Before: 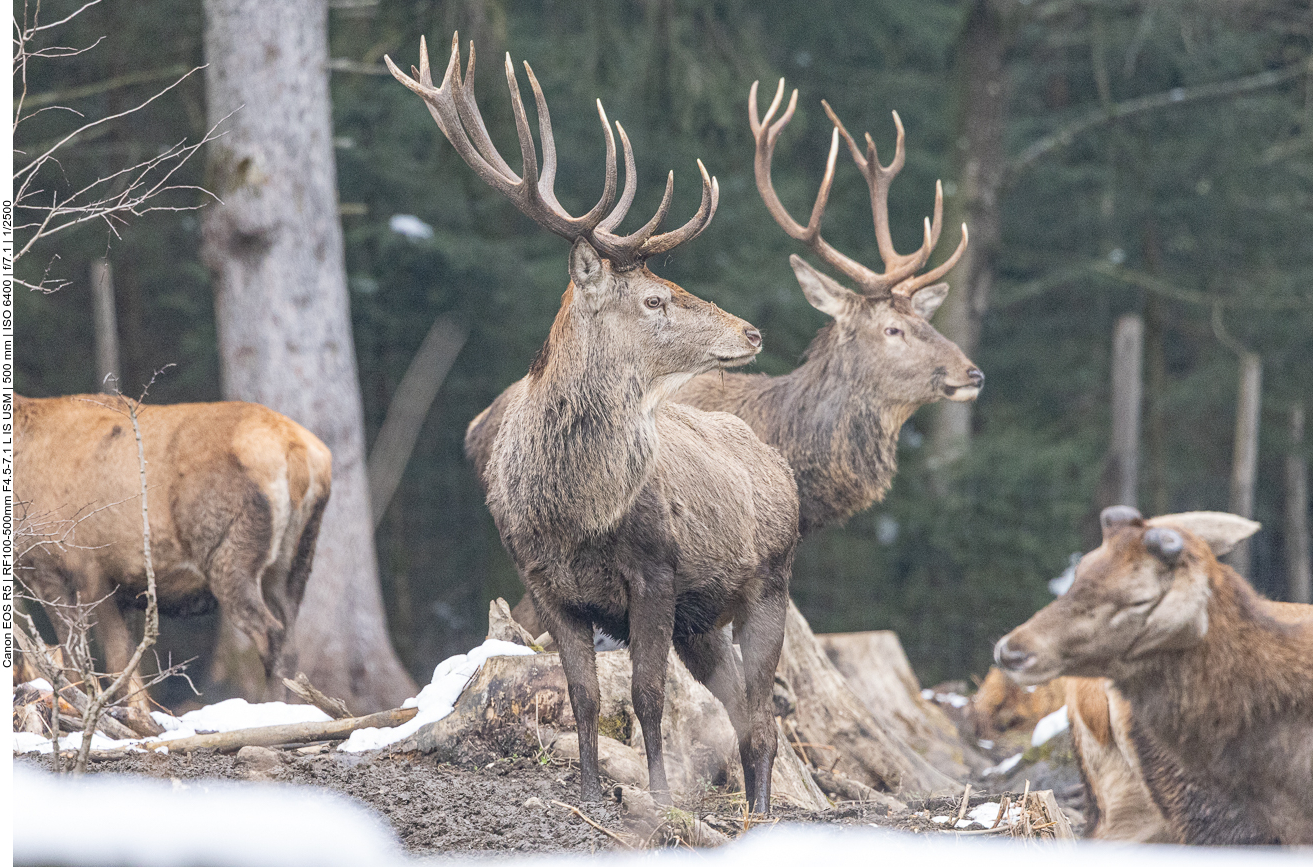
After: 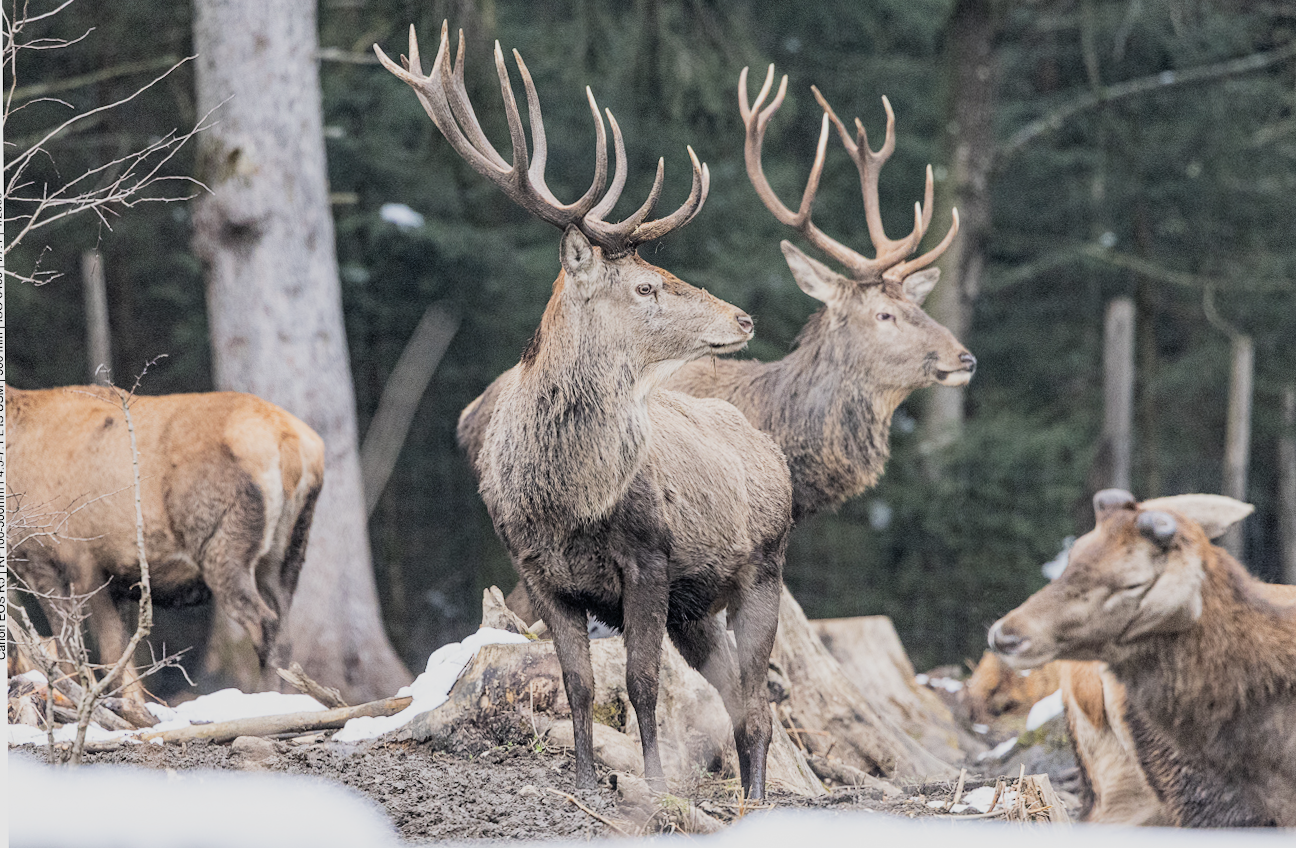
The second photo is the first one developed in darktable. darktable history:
color balance: mode lift, gamma, gain (sRGB)
crop: top 1.049%, right 0.001%
rotate and perspective: rotation -0.45°, automatic cropping original format, crop left 0.008, crop right 0.992, crop top 0.012, crop bottom 0.988
filmic rgb: black relative exposure -5 EV, hardness 2.88, contrast 1.3, highlights saturation mix -30%
